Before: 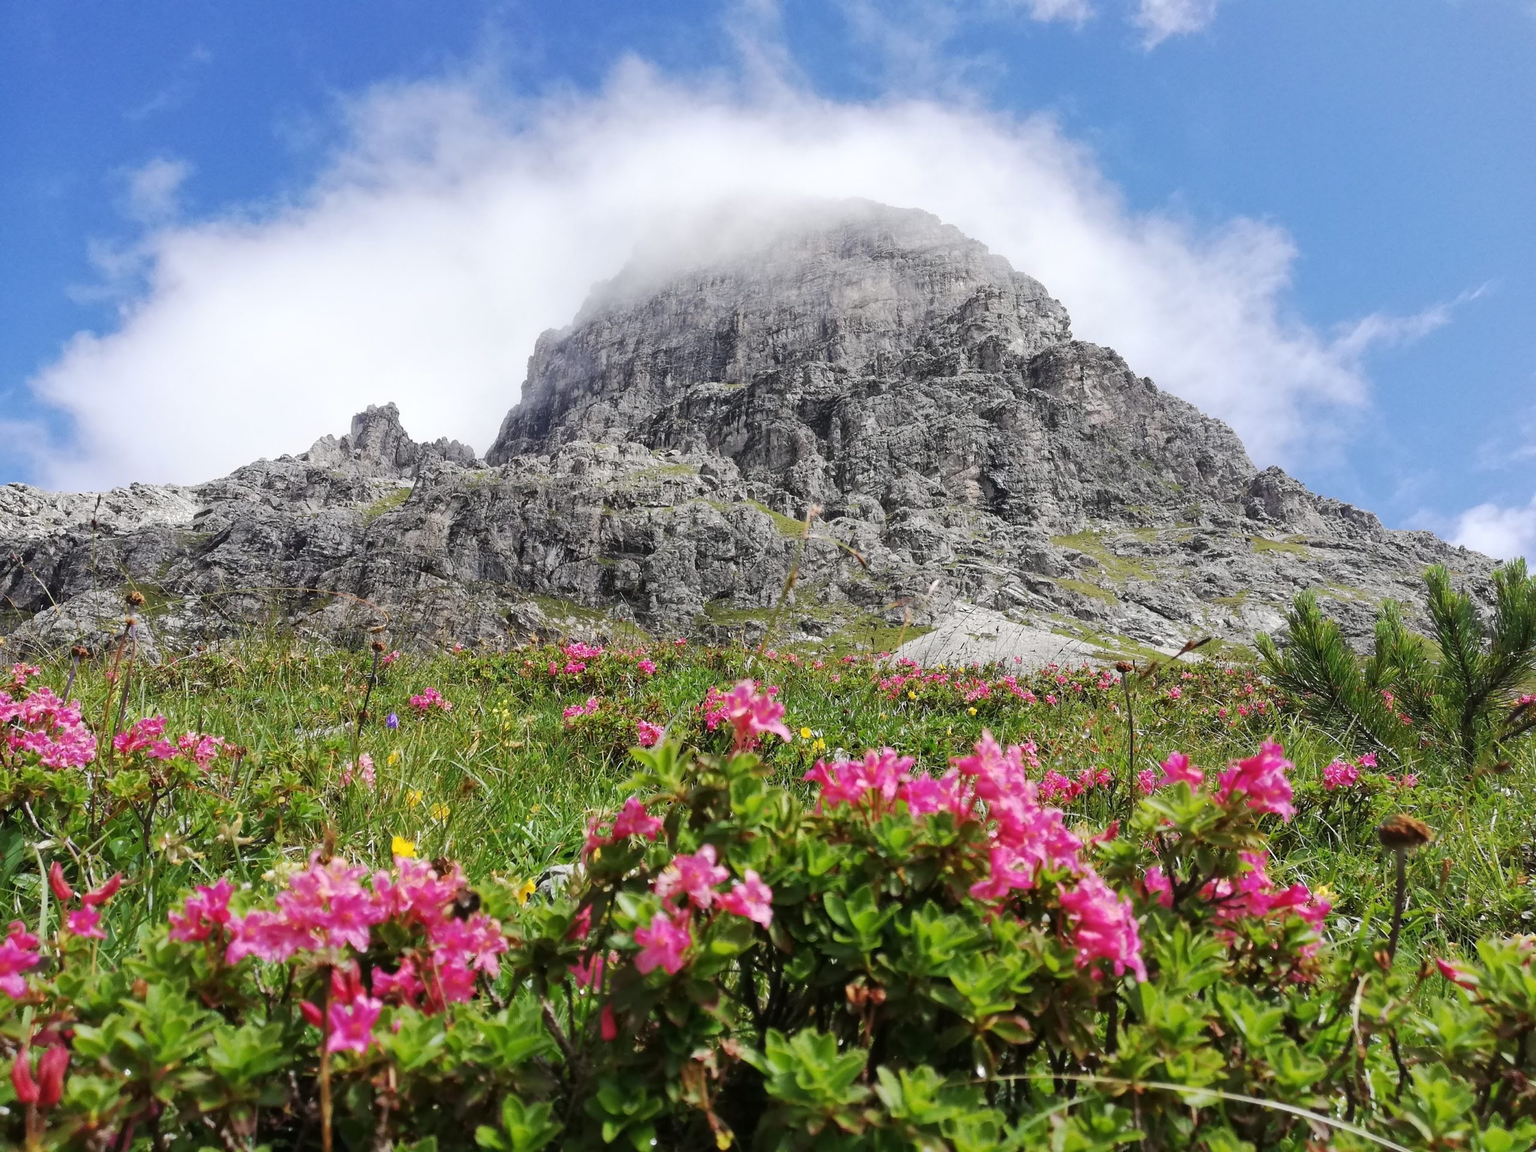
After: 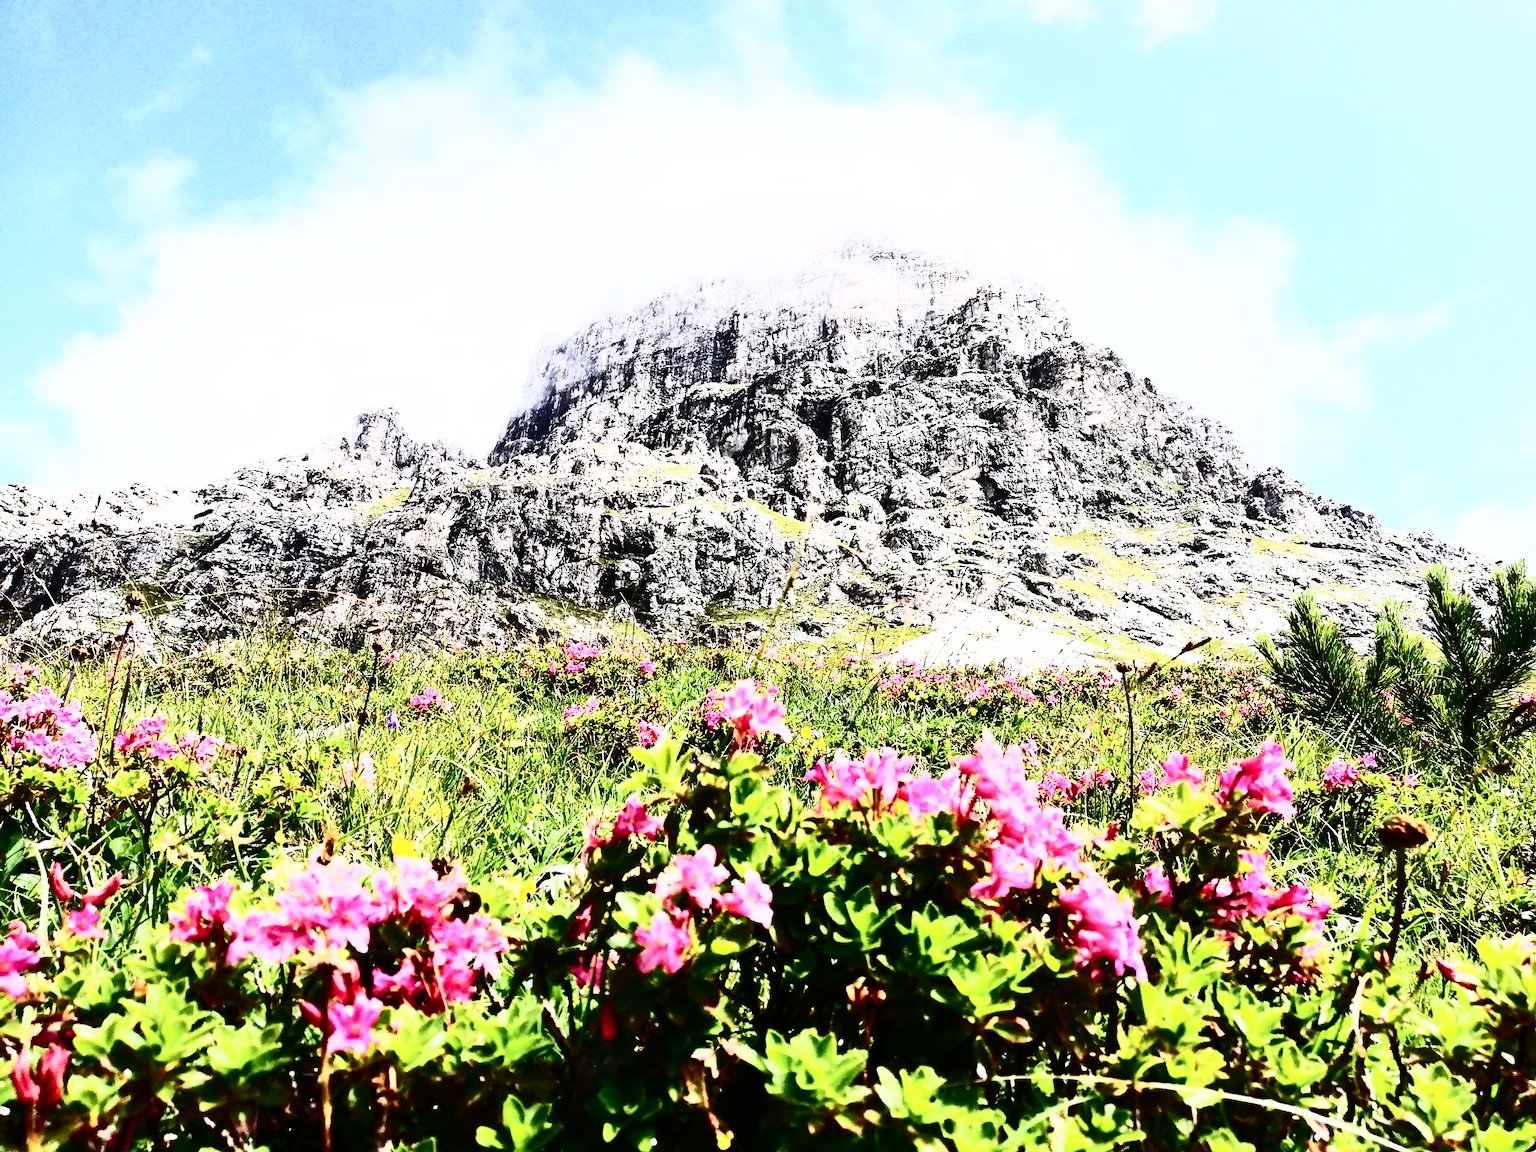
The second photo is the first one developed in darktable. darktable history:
base curve: curves: ch0 [(0, 0) (0.036, 0.025) (0.121, 0.166) (0.206, 0.329) (0.605, 0.79) (1, 1)], preserve colors none
contrast brightness saturation: contrast 0.93, brightness 0.2
